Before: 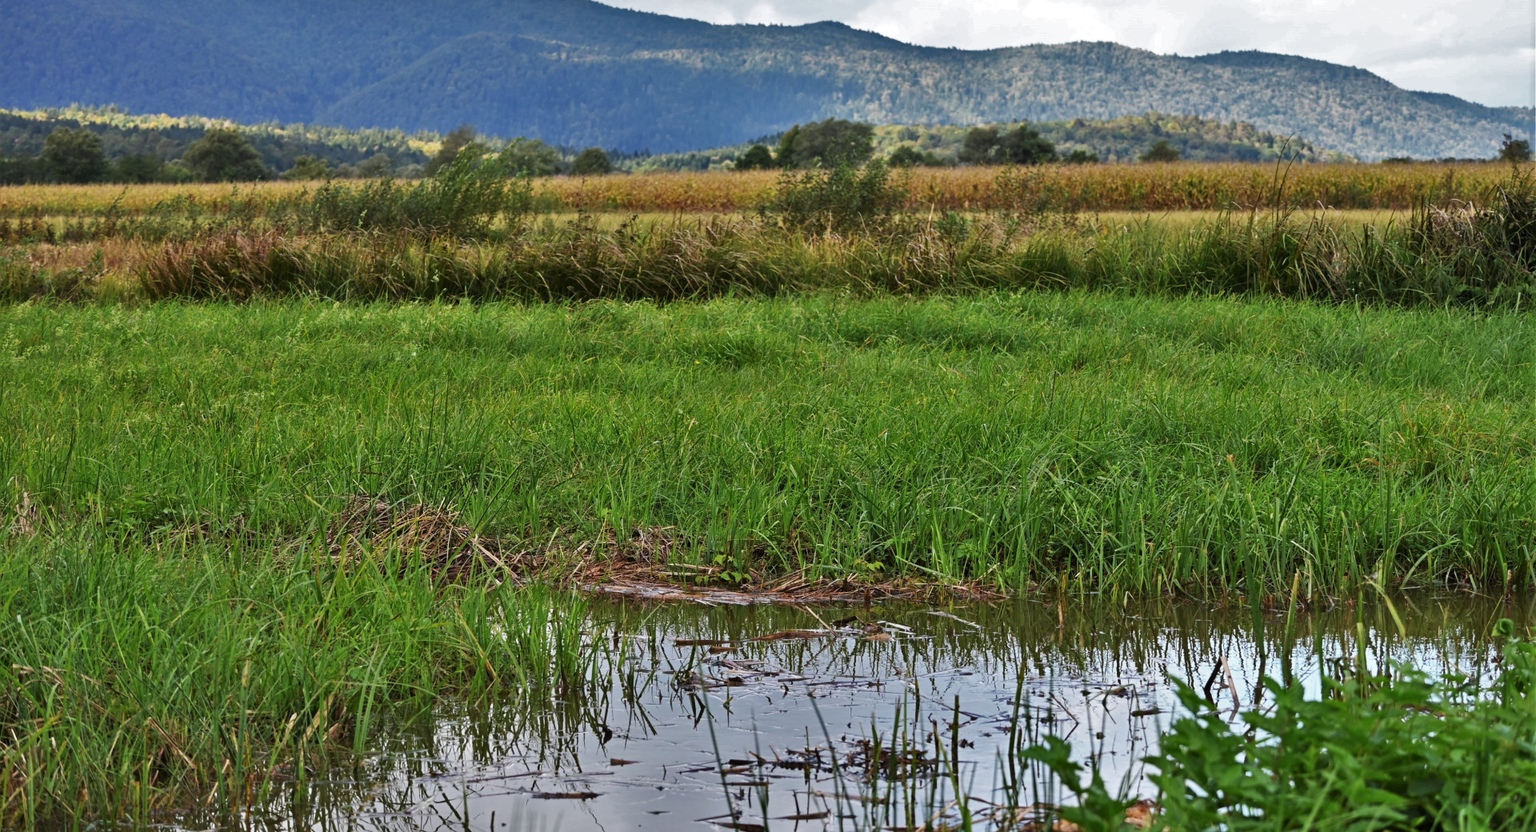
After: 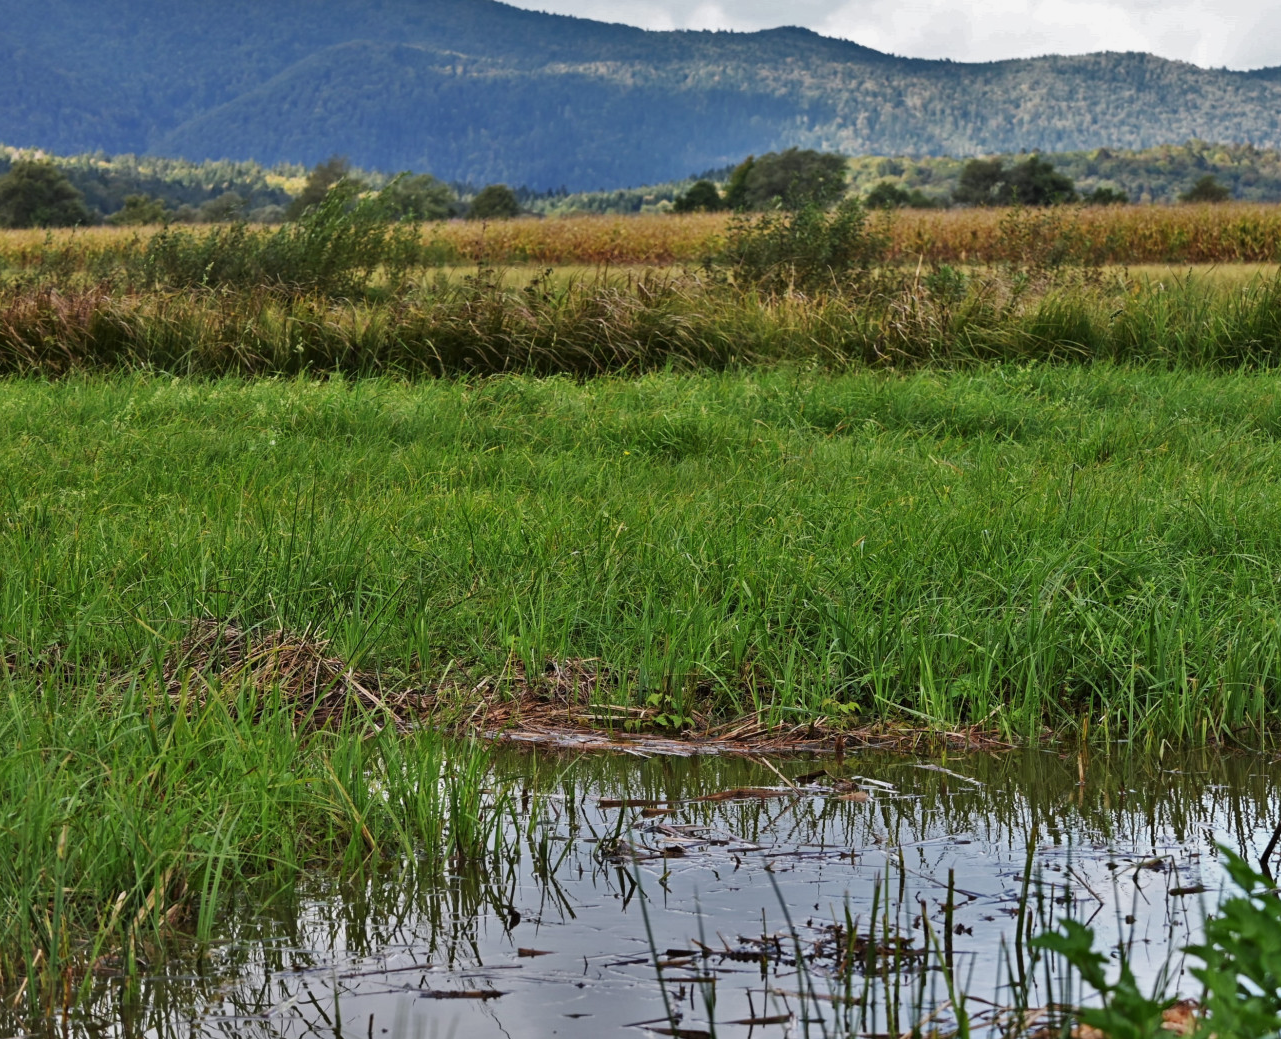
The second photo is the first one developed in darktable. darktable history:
crop and rotate: left 12.812%, right 20.422%
exposure: exposure -0.139 EV, compensate highlight preservation false
